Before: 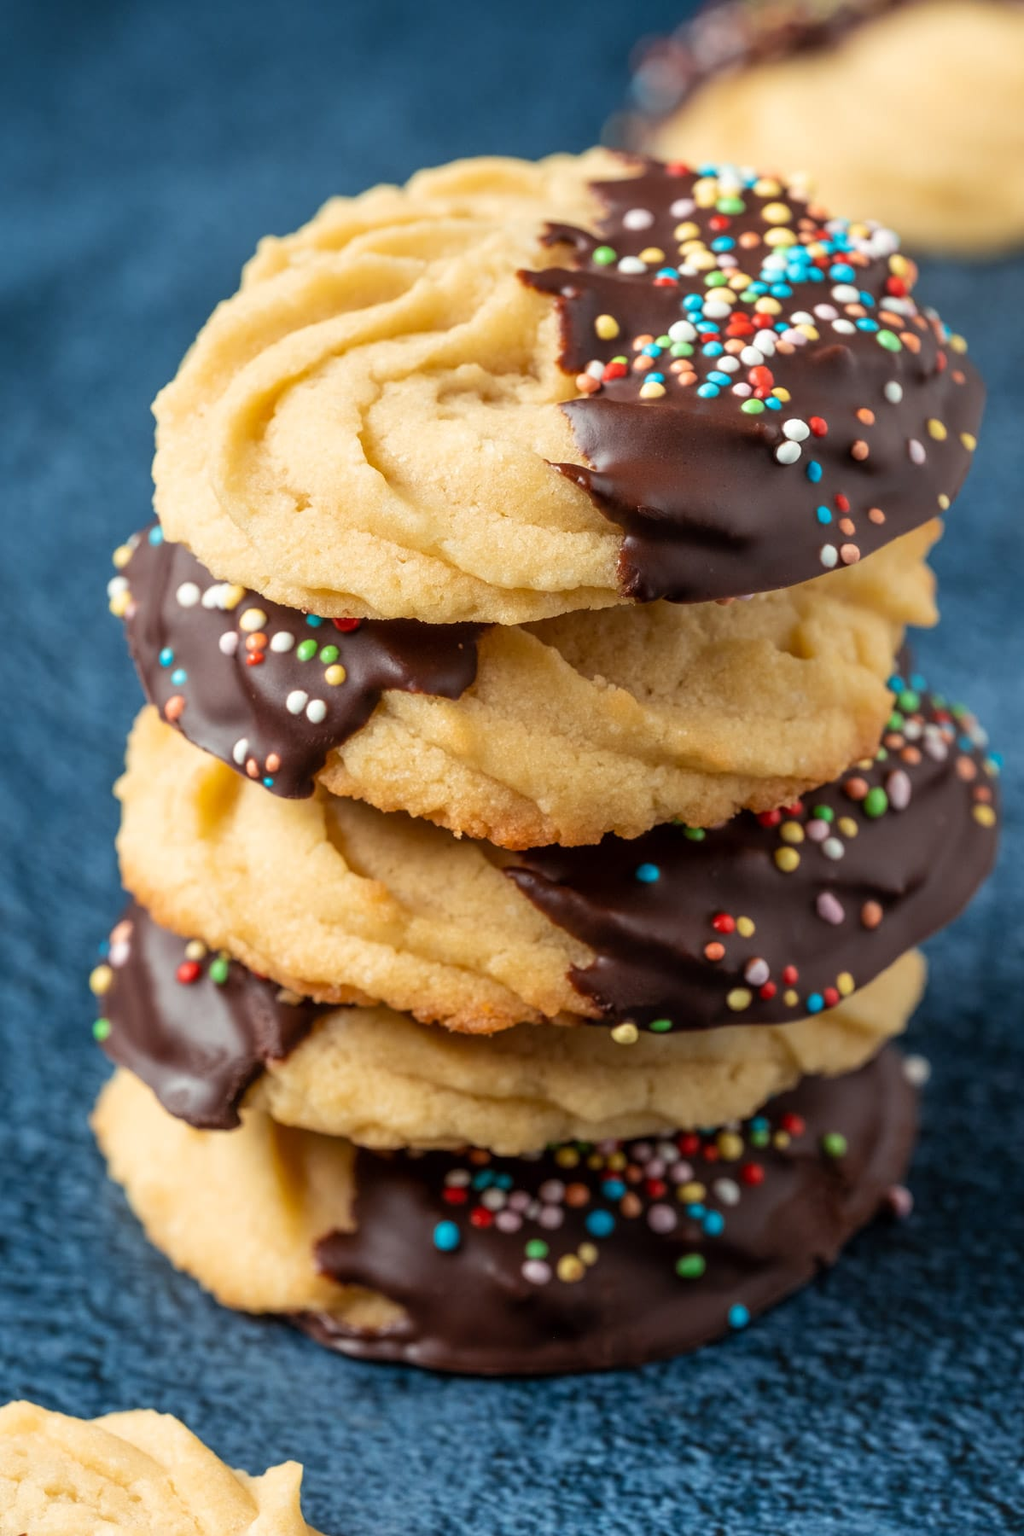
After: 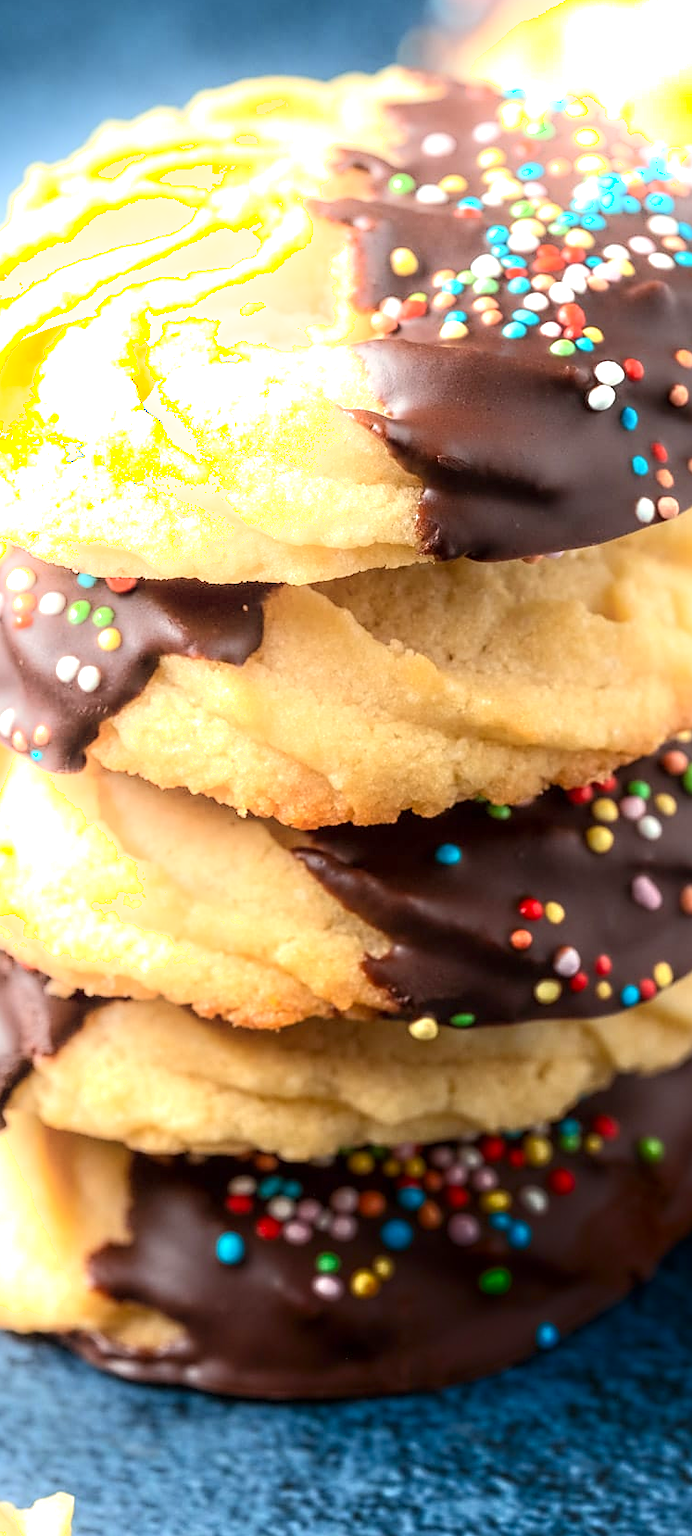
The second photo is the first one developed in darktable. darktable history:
color correction: highlights a* 0.003, highlights b* -0.283
crop and rotate: left 22.918%, top 5.629%, right 14.711%, bottom 2.247%
exposure: exposure 0.781 EV, compensate highlight preservation false
sharpen: radius 1.864, amount 0.398, threshold 1.271
shadows and highlights: shadows -90, highlights 90, soften with gaussian
